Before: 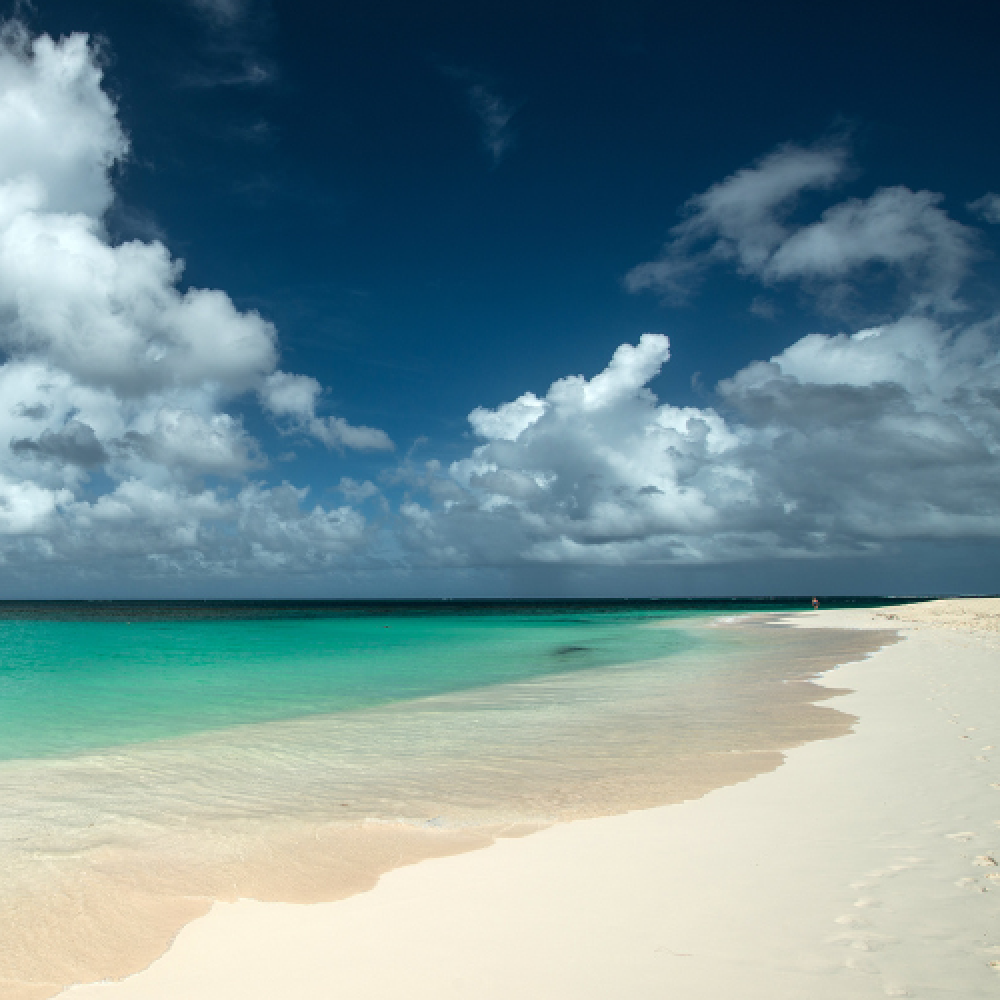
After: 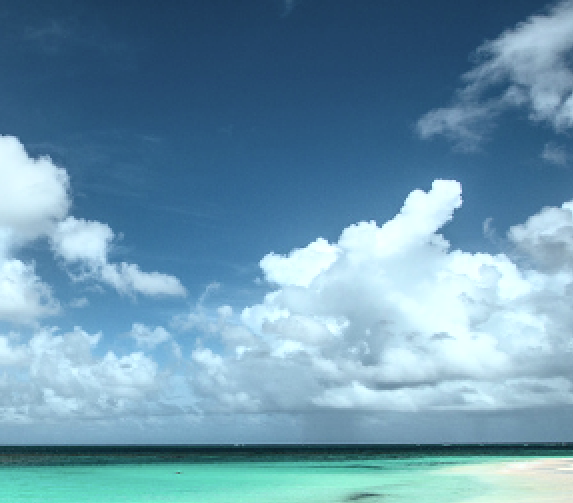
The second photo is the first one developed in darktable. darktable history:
contrast brightness saturation: contrast 0.375, brightness 0.542
crop: left 20.802%, top 15.456%, right 21.828%, bottom 34.153%
local contrast: on, module defaults
